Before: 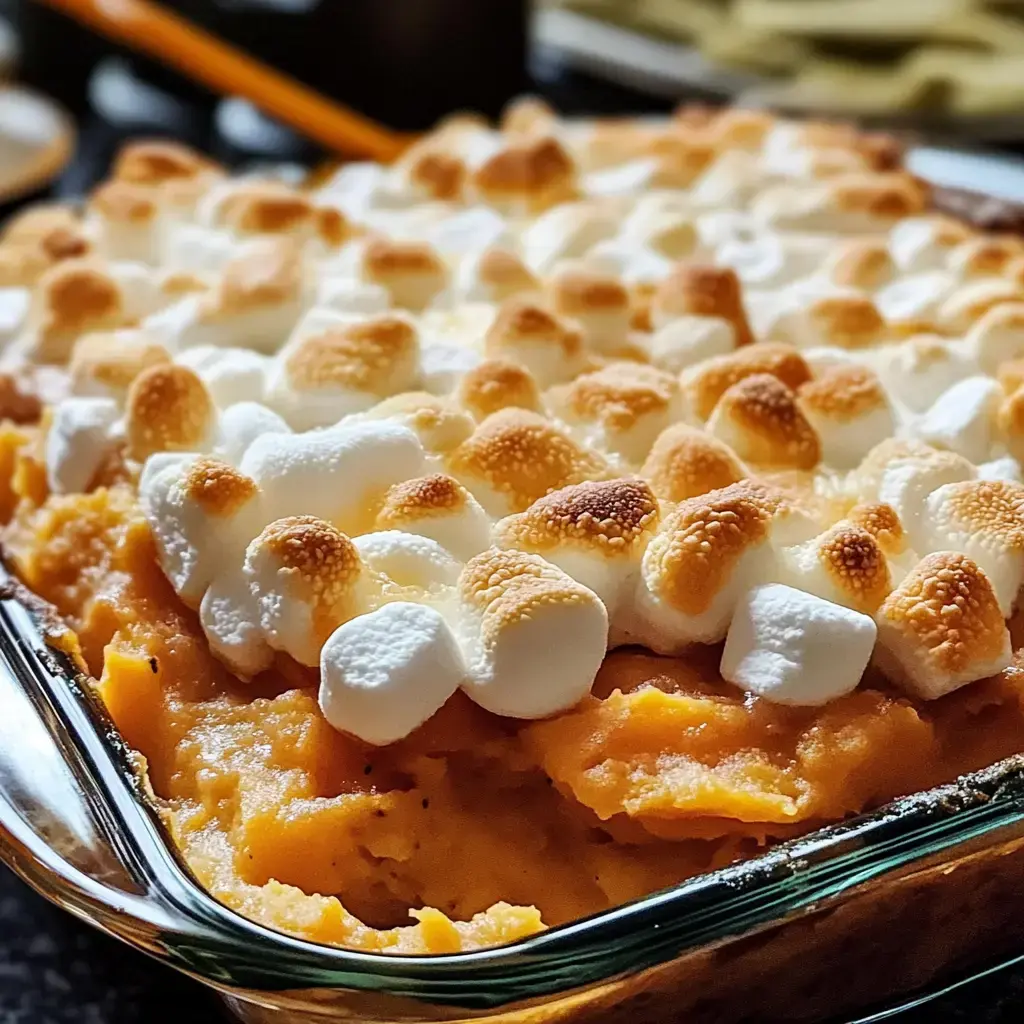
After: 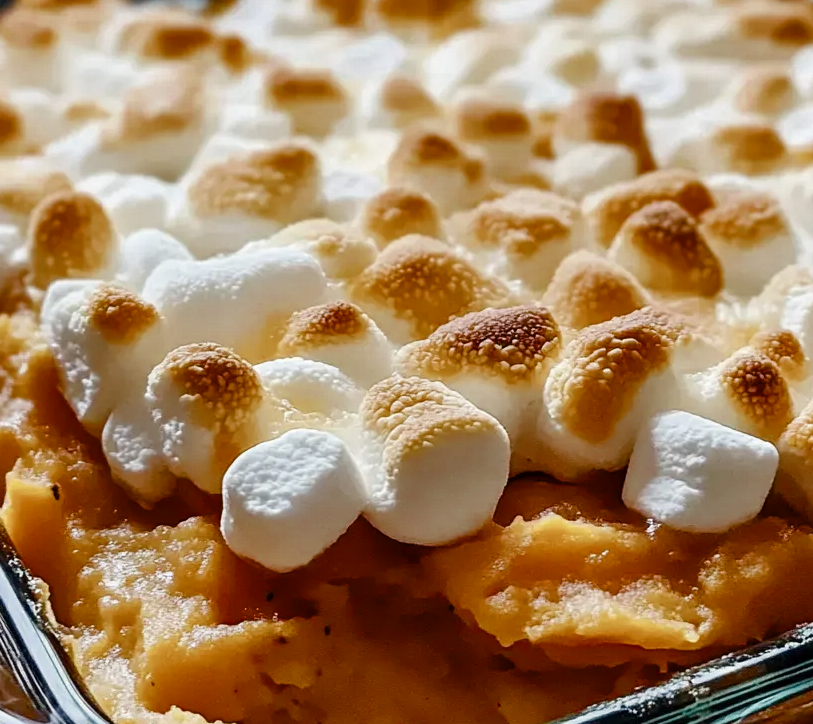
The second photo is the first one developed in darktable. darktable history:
color balance rgb: perceptual saturation grading › global saturation 20%, perceptual saturation grading › highlights -25.627%, perceptual saturation grading › shadows 50.227%
color zones: curves: ch0 [(0, 0.5) (0.125, 0.4) (0.25, 0.5) (0.375, 0.4) (0.5, 0.4) (0.625, 0.35) (0.75, 0.35) (0.875, 0.5)]; ch1 [(0, 0.35) (0.125, 0.45) (0.25, 0.35) (0.375, 0.35) (0.5, 0.35) (0.625, 0.35) (0.75, 0.45) (0.875, 0.35)]; ch2 [(0, 0.6) (0.125, 0.5) (0.25, 0.5) (0.375, 0.6) (0.5, 0.6) (0.625, 0.5) (0.75, 0.5) (0.875, 0.5)]
crop: left 9.592%, top 16.963%, right 10.922%, bottom 12.302%
